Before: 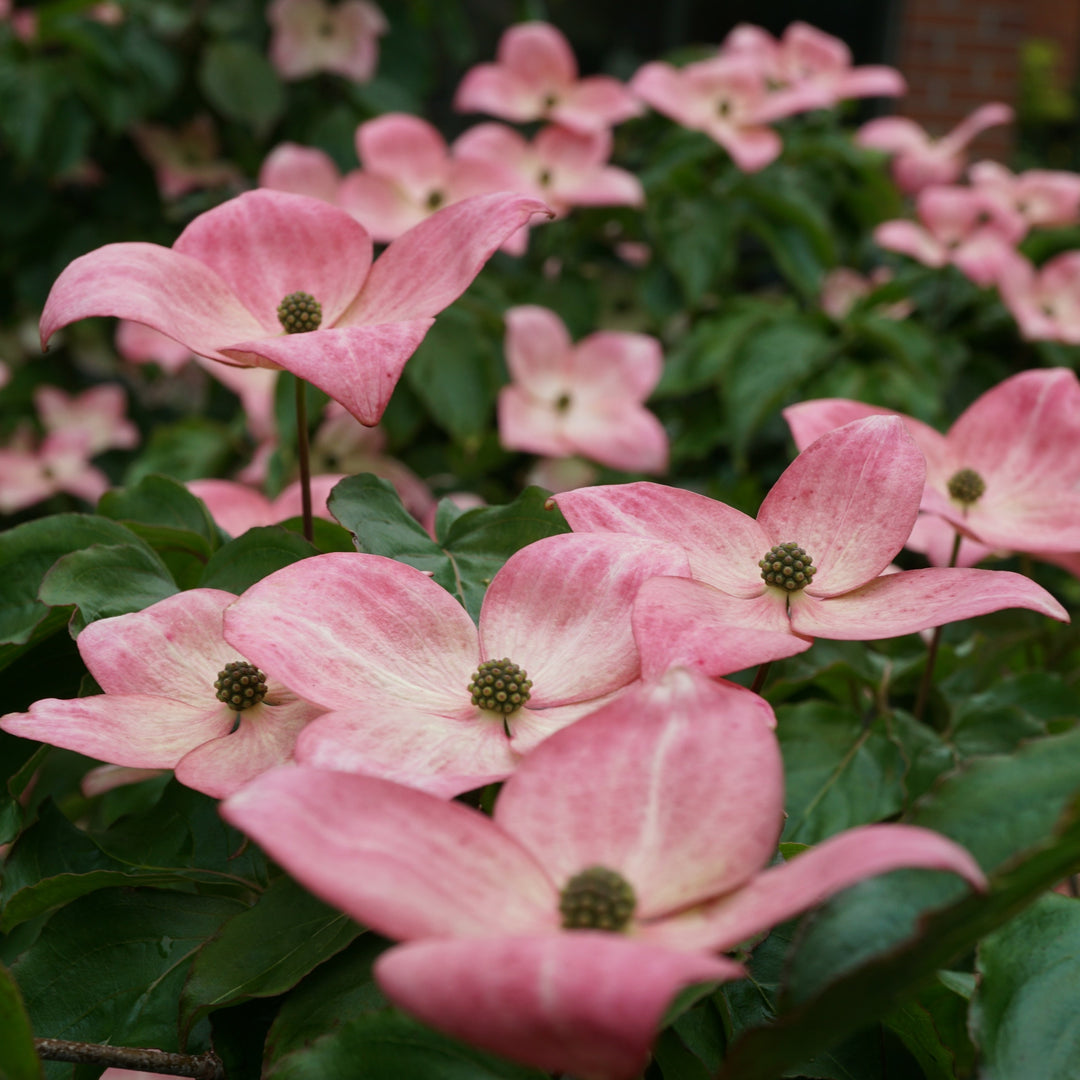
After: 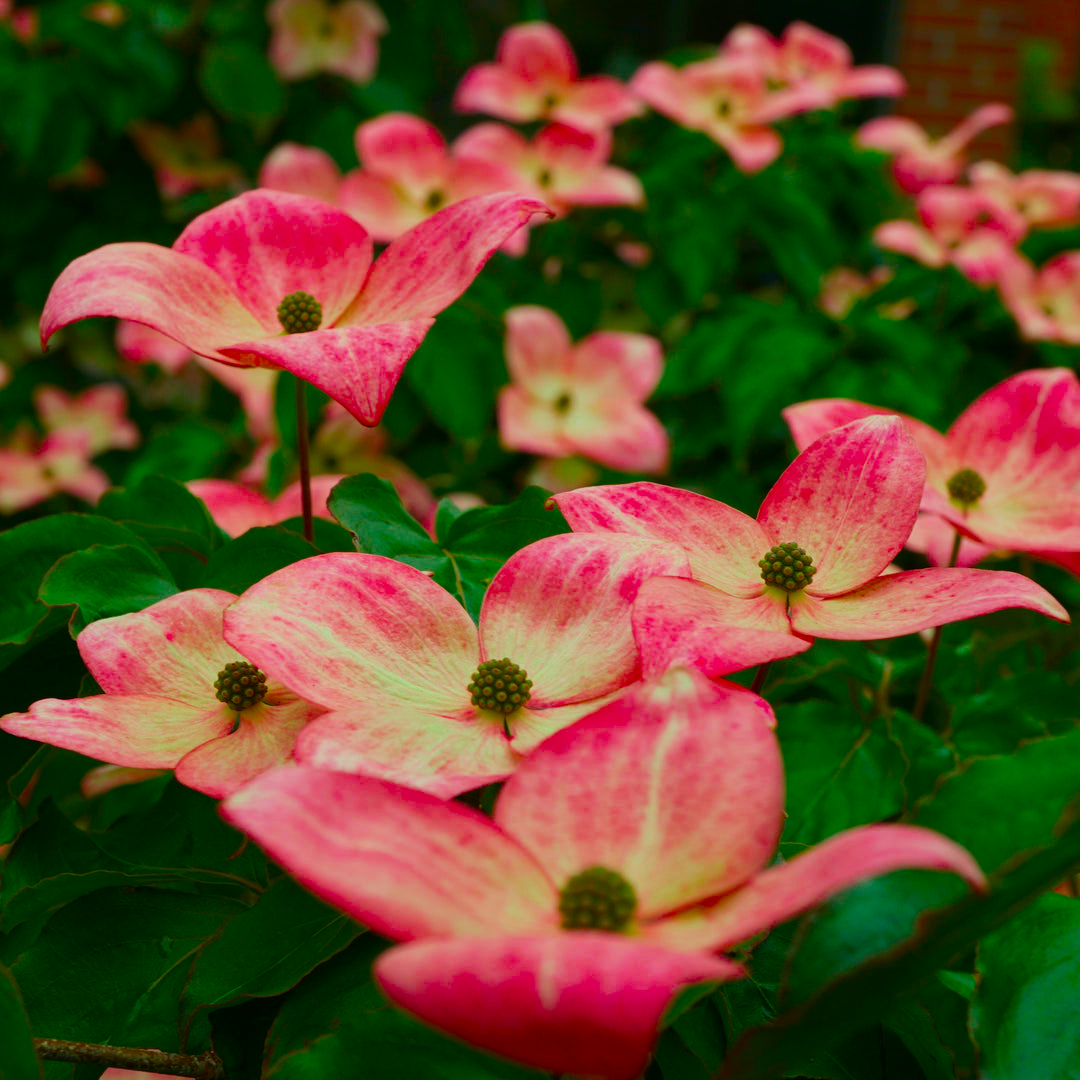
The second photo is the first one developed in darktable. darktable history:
shadows and highlights: shadows 5.52, soften with gaussian
color correction: highlights a* -11.04, highlights b* 9.92, saturation 1.71
color zones: curves: ch0 [(0, 0.425) (0.143, 0.422) (0.286, 0.42) (0.429, 0.419) (0.571, 0.419) (0.714, 0.42) (0.857, 0.422) (1, 0.425)]; ch1 [(0, 0.666) (0.143, 0.669) (0.286, 0.671) (0.429, 0.67) (0.571, 0.67) (0.714, 0.67) (0.857, 0.67) (1, 0.666)]
